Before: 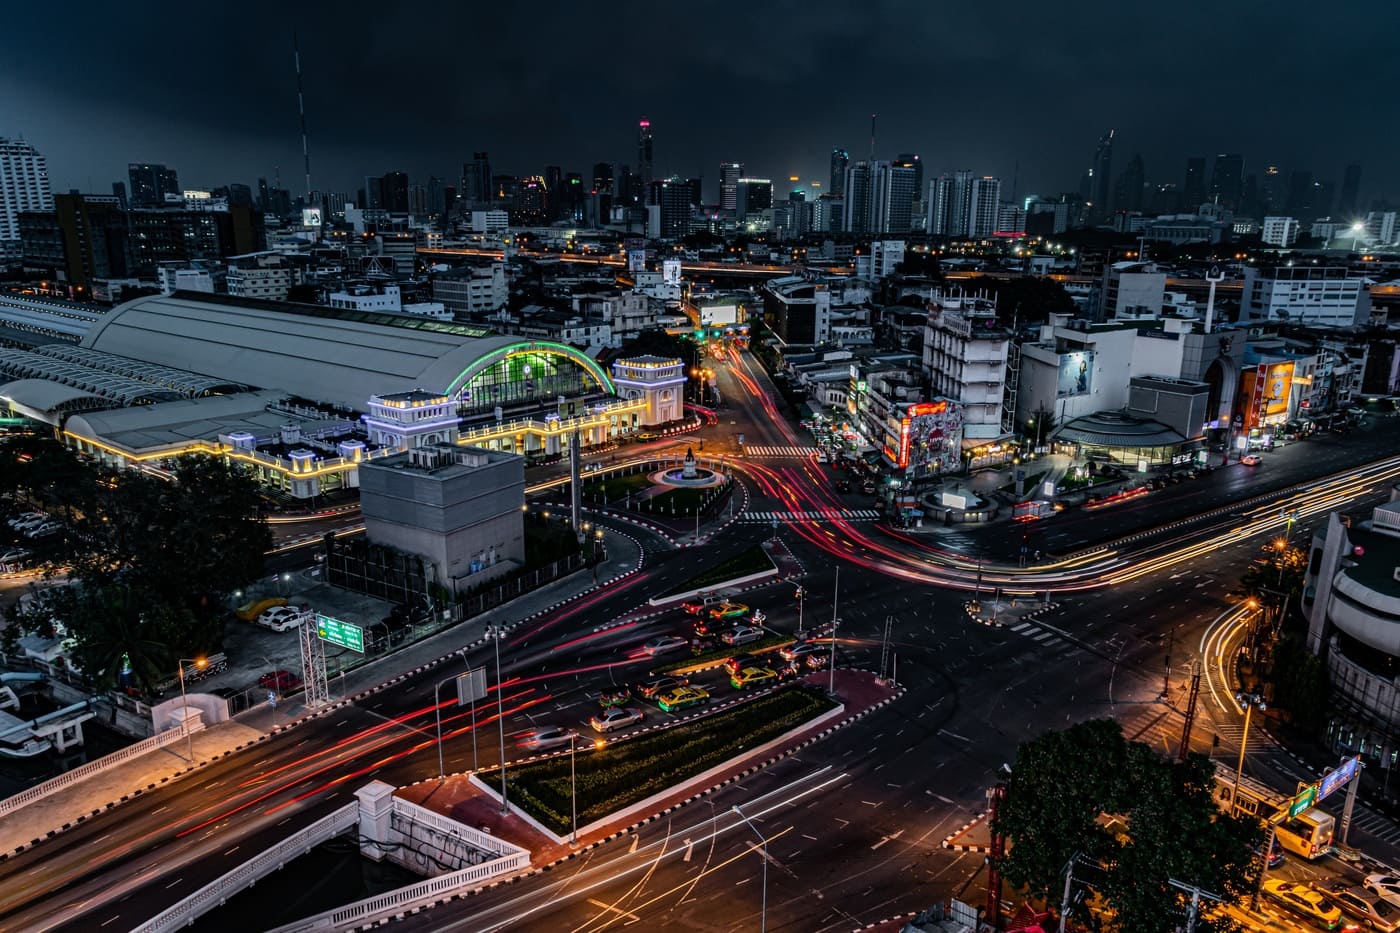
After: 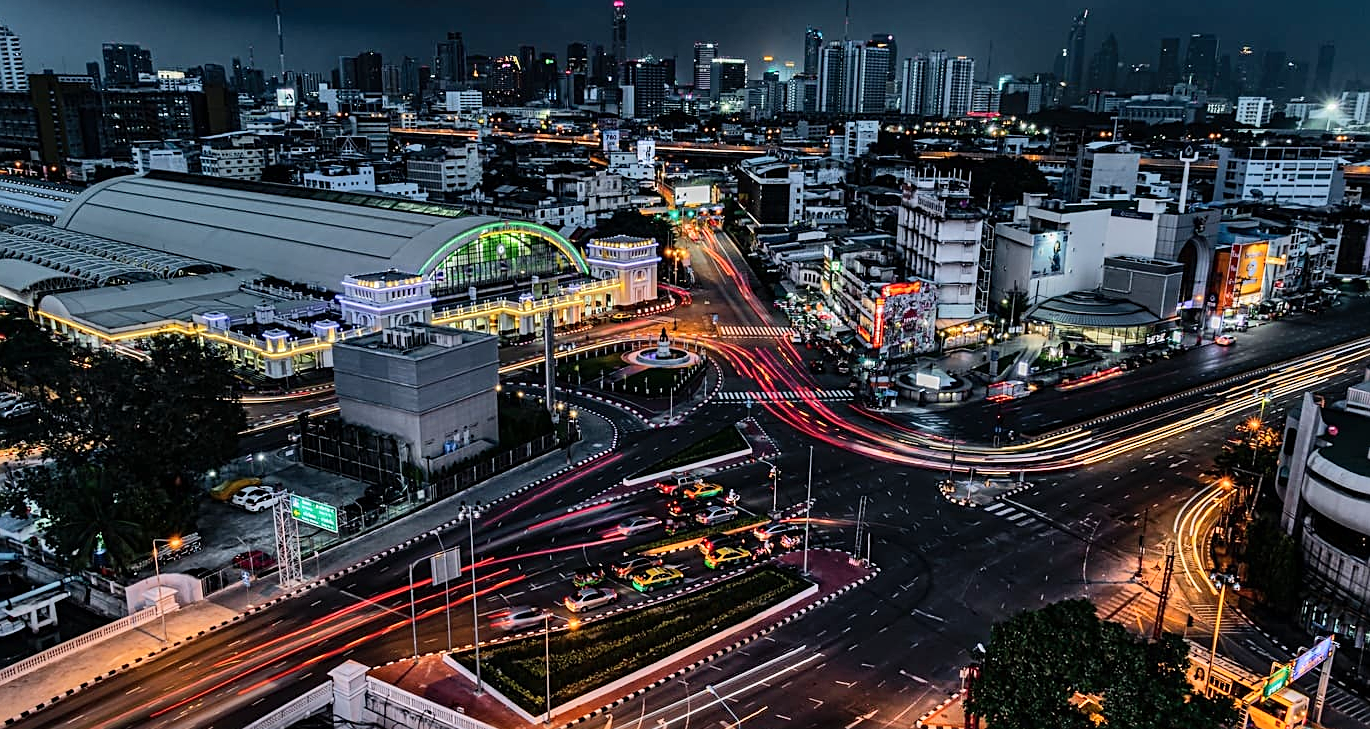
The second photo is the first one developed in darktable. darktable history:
shadows and highlights: soften with gaussian
crop and rotate: left 1.862%, top 12.958%, right 0.225%, bottom 8.876%
sharpen: on, module defaults
